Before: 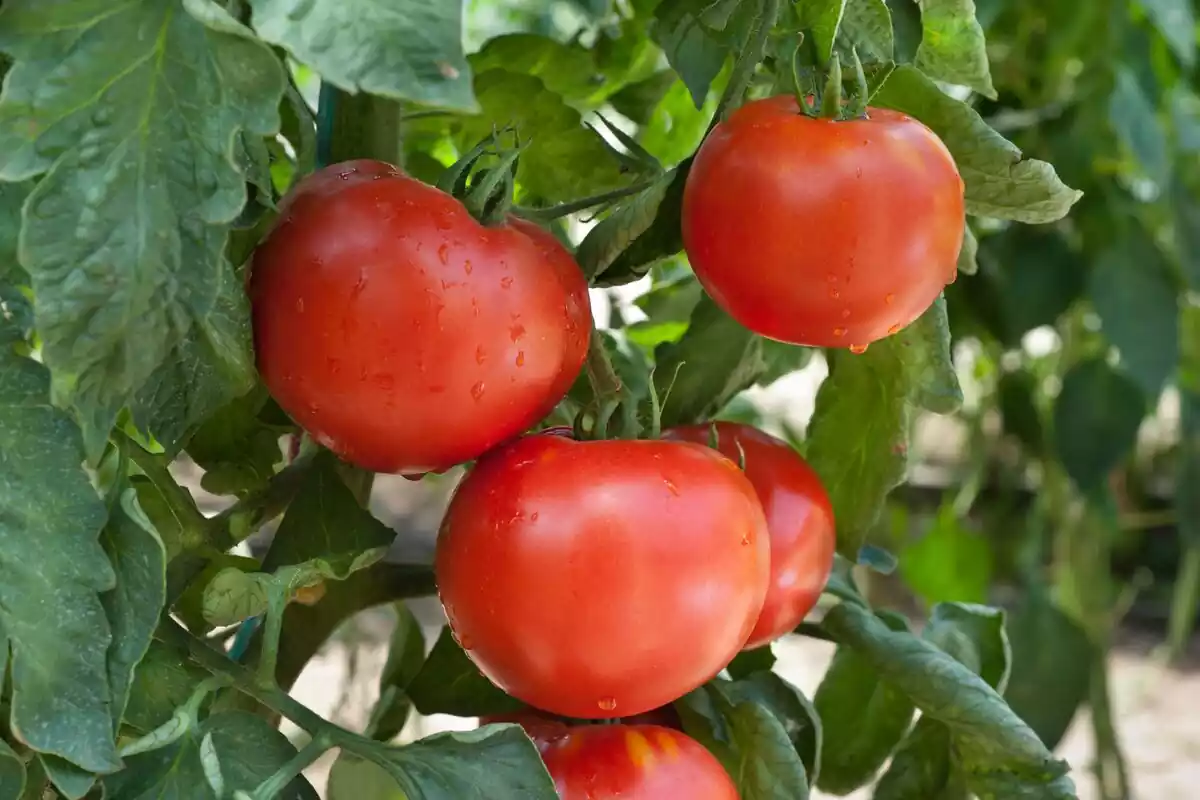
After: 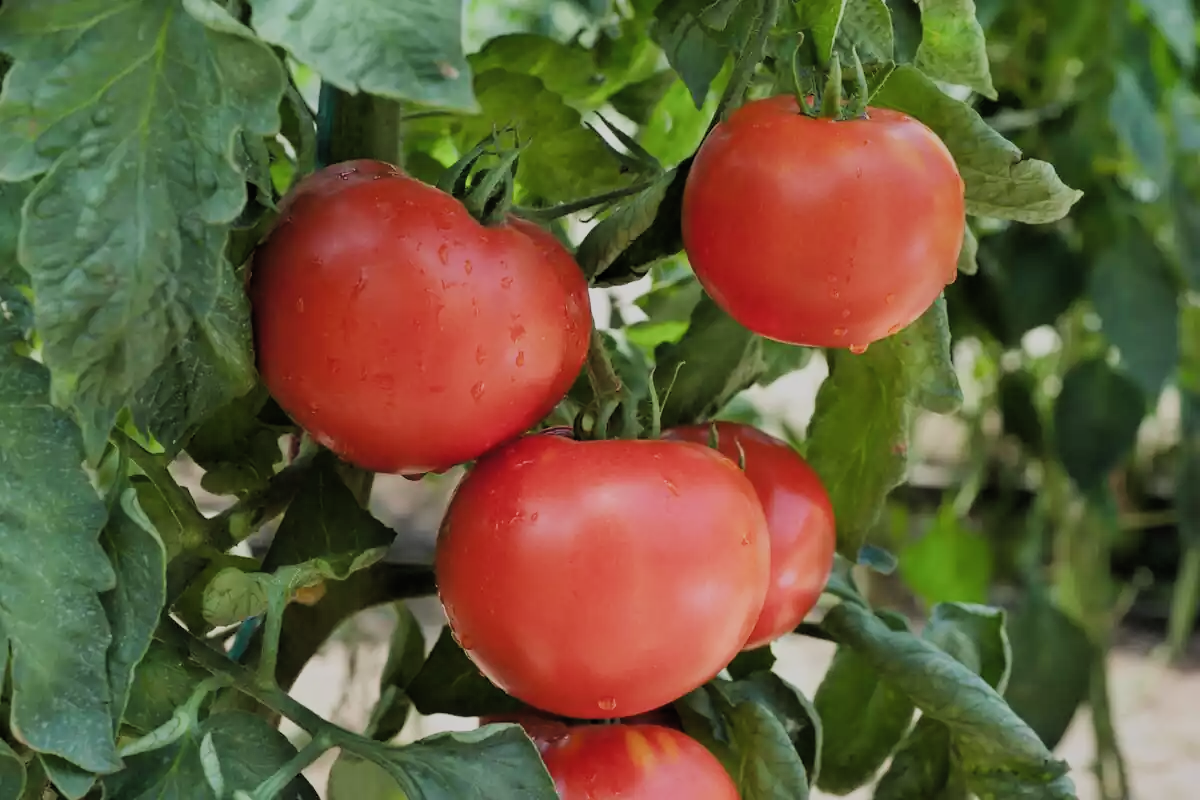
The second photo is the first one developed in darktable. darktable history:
filmic rgb: black relative exposure -7.16 EV, white relative exposure 5.37 EV, hardness 3.02, color science v4 (2020)
